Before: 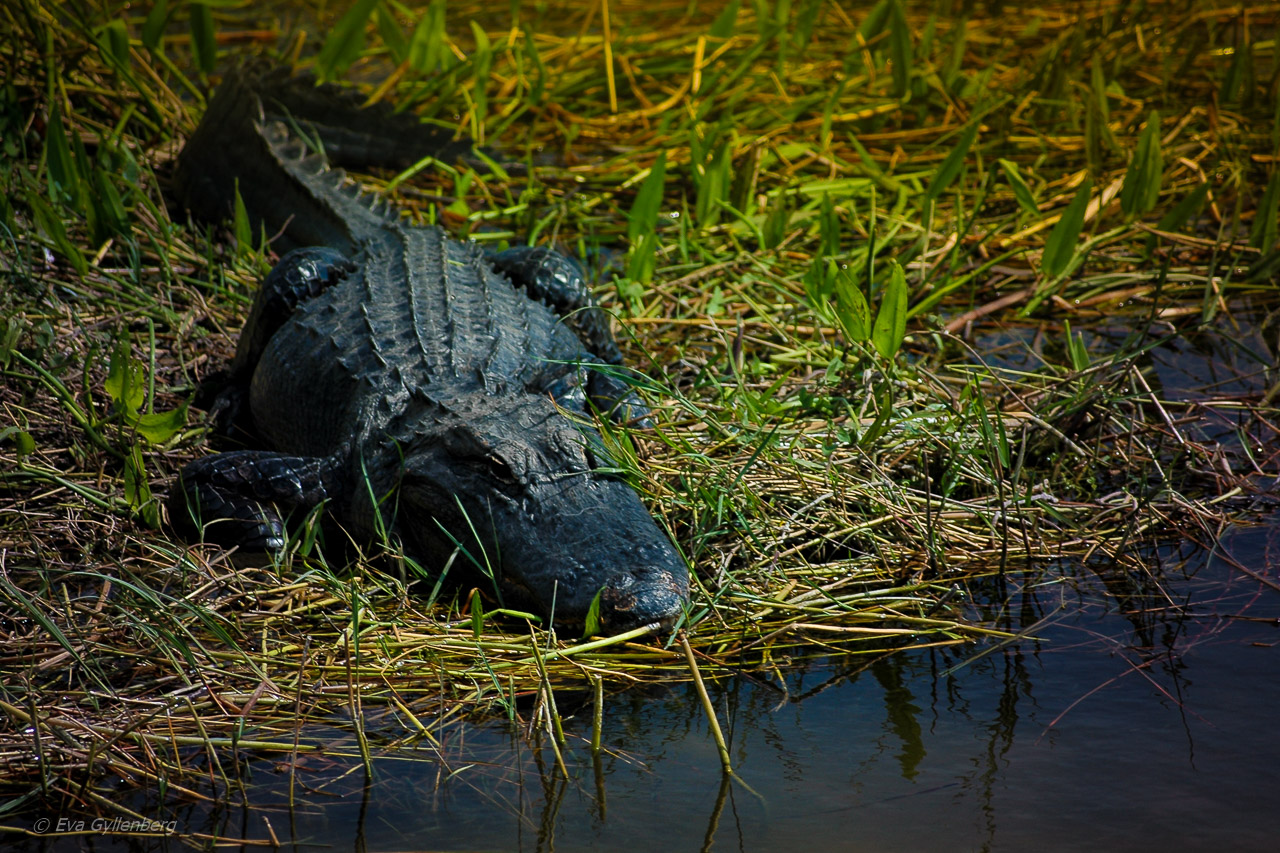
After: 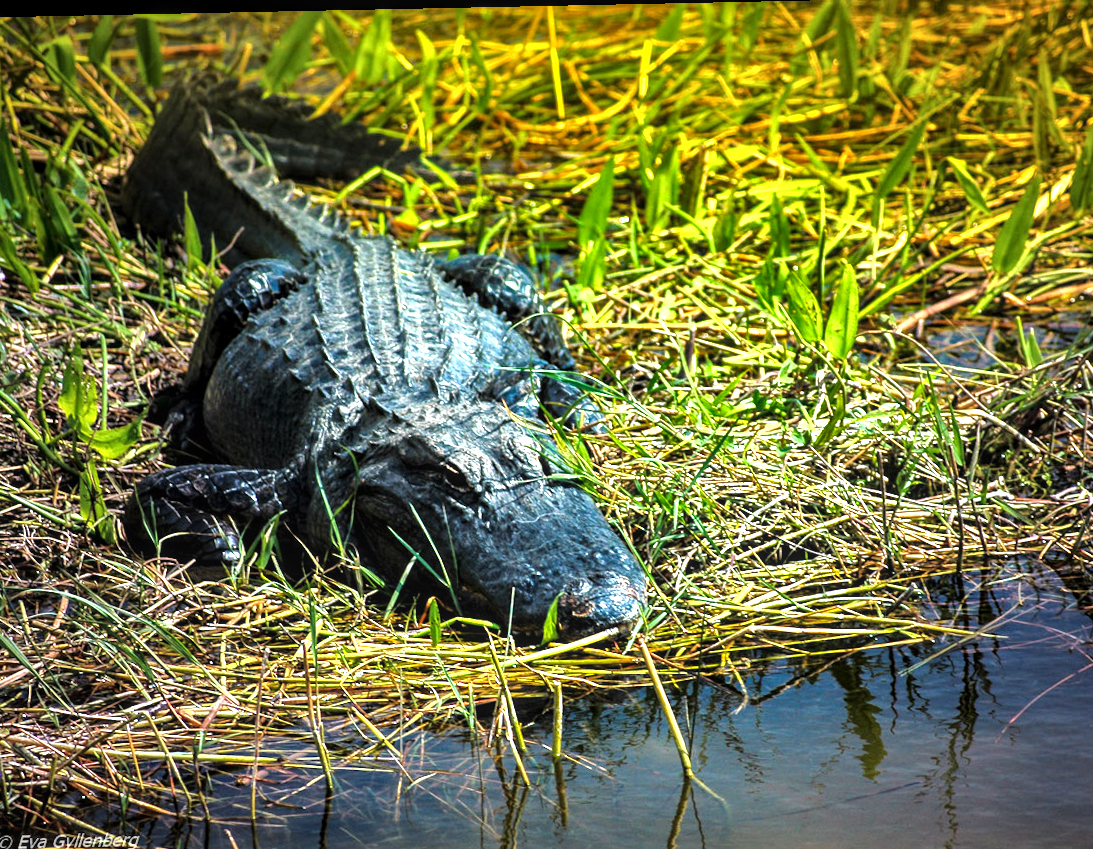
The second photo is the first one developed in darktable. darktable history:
local contrast: on, module defaults
crop and rotate: angle 1.18°, left 4.26%, top 0.863%, right 11.437%, bottom 2.531%
exposure: black level correction 0, exposure 1.106 EV, compensate exposure bias true, compensate highlight preservation false
shadows and highlights: shadows 30.65, highlights -62.42, soften with gaussian
tone equalizer: -8 EV -0.729 EV, -7 EV -0.696 EV, -6 EV -0.578 EV, -5 EV -0.402 EV, -3 EV 0.4 EV, -2 EV 0.6 EV, -1 EV 0.68 EV, +0 EV 0.762 EV
